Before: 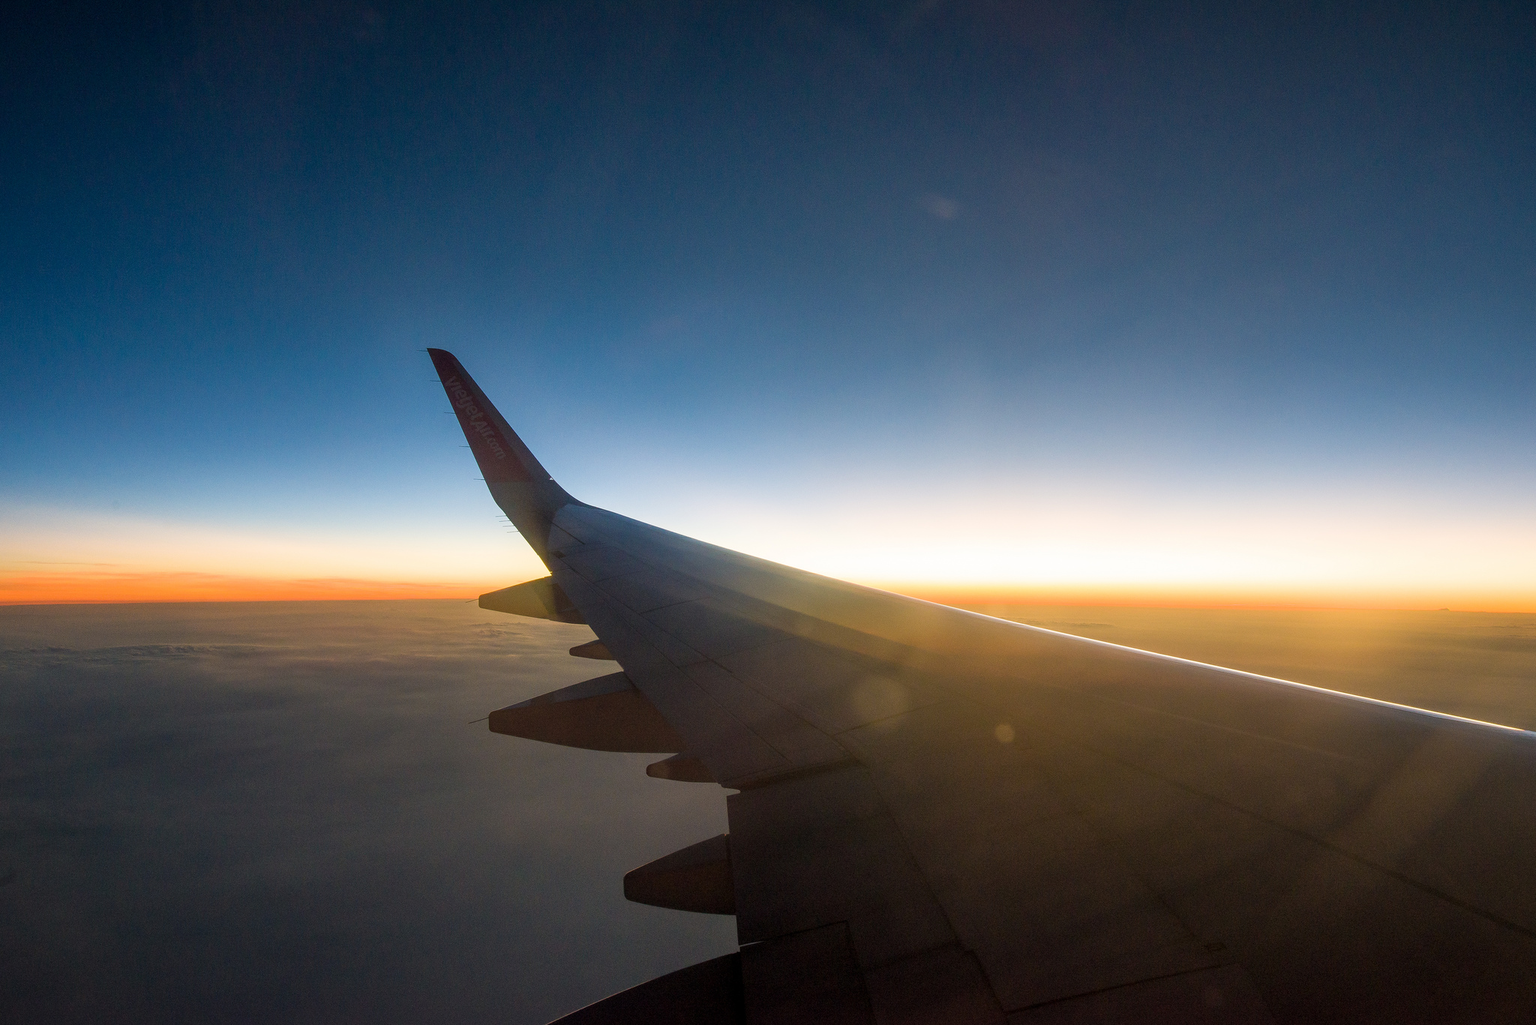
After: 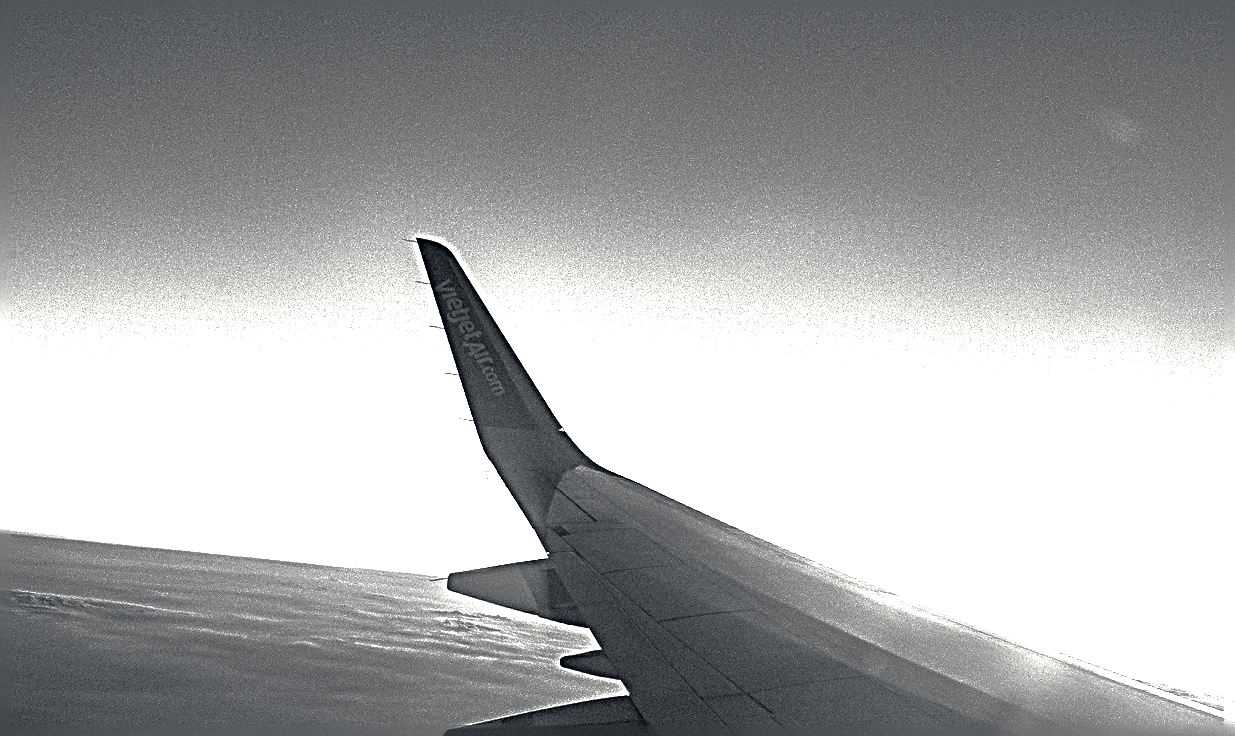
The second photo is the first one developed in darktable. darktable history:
tone equalizer: edges refinement/feathering 500, mask exposure compensation -1.57 EV, preserve details no
base curve: curves: ch0 [(0, 0) (0.564, 0.291) (0.802, 0.731) (1, 1)], preserve colors none
sharpen: radius 4.015, amount 1.997
crop and rotate: angle -6.4°, left 2.216%, top 7.054%, right 27.726%, bottom 30.399%
color correction: highlights a* 0.357, highlights b* 2.7, shadows a* -1.23, shadows b* -4.59
levels: white 99.97%, levels [0, 0.394, 0.787]
color calibration: output gray [0.22, 0.42, 0.37, 0], illuminant custom, x 0.391, y 0.392, temperature 3874.18 K
exposure: black level correction 0, exposure 1.488 EV, compensate exposure bias true, compensate highlight preservation false
